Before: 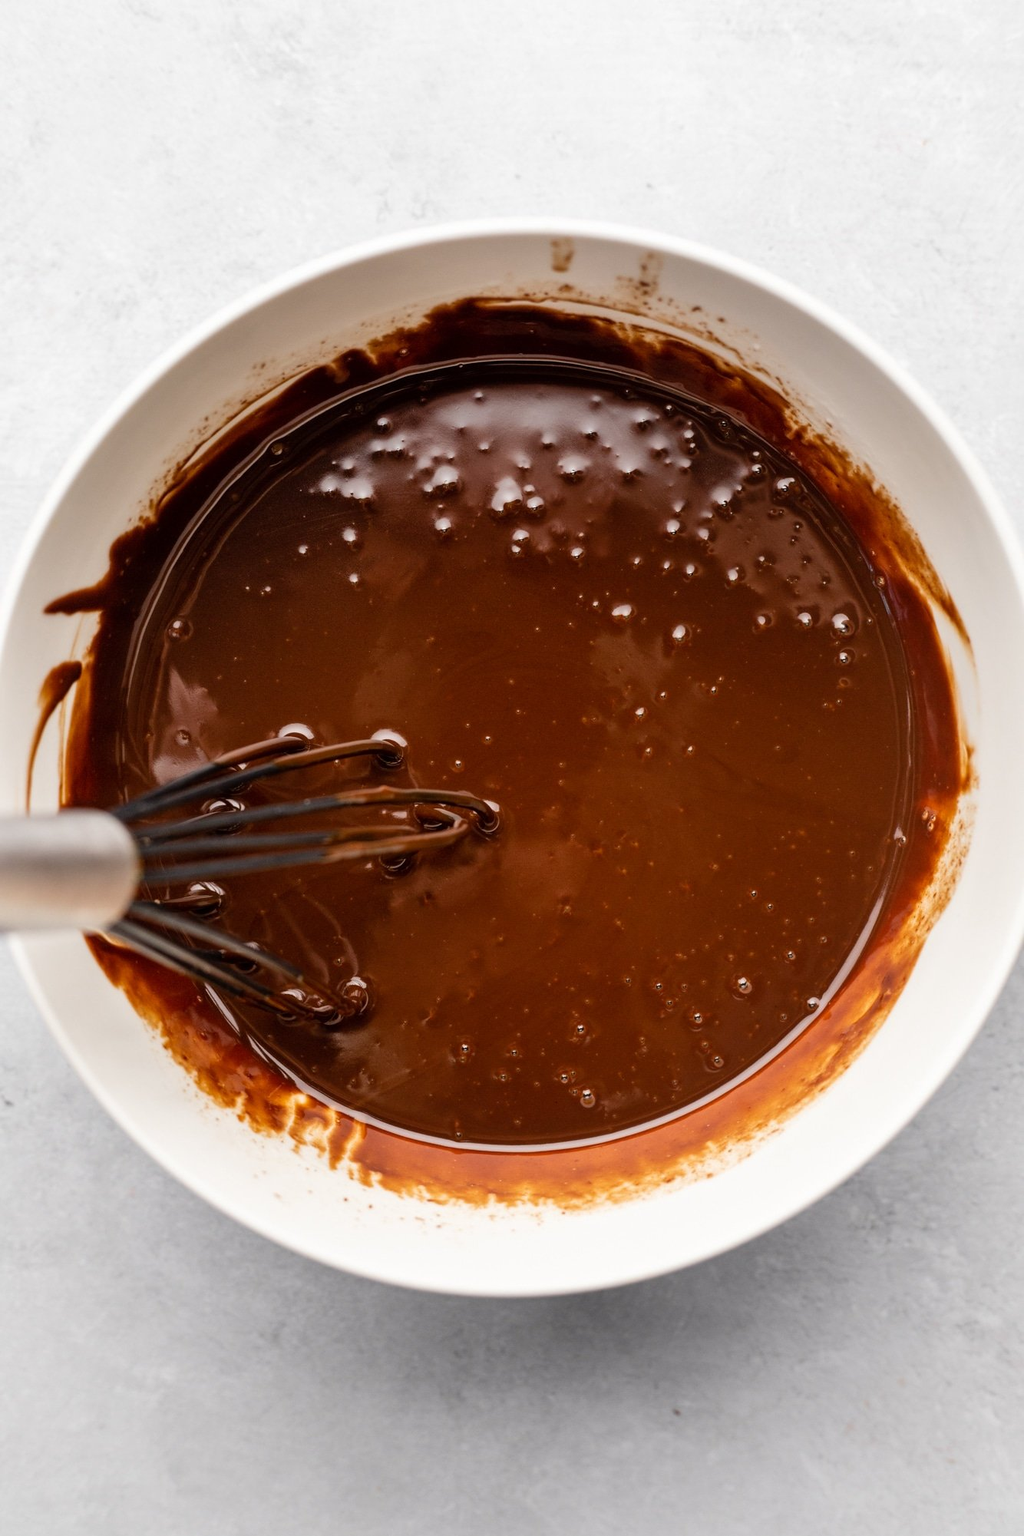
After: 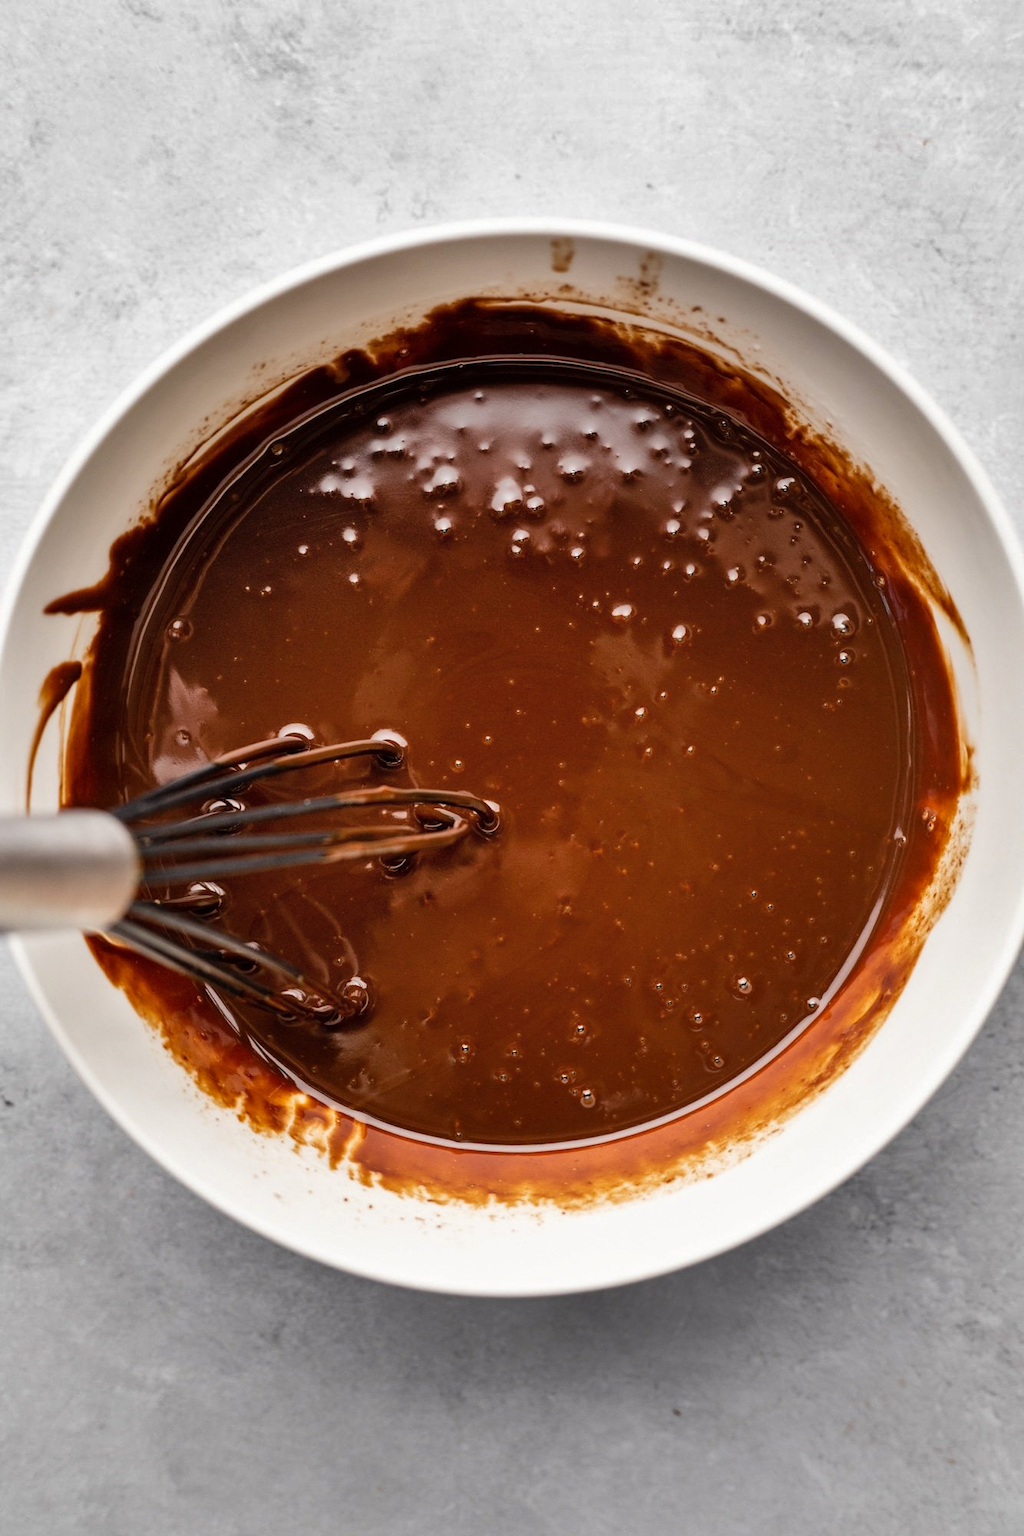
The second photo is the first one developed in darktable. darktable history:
shadows and highlights: radius 107.44, shadows 44.84, highlights -66.89, low approximation 0.01, soften with gaussian
